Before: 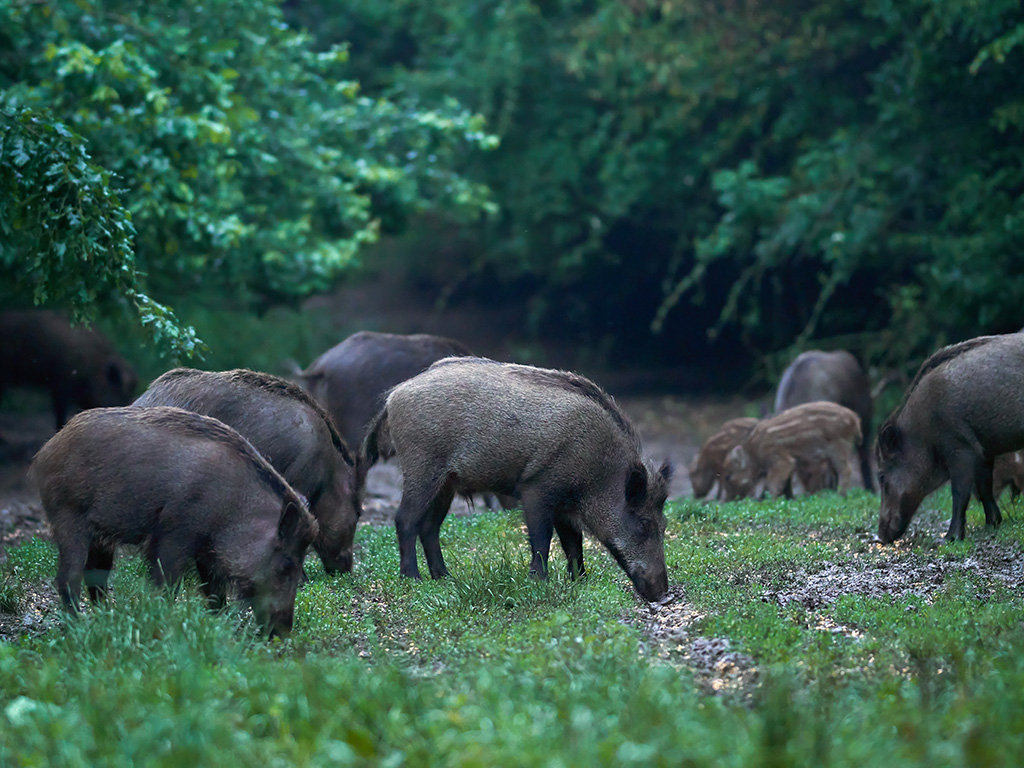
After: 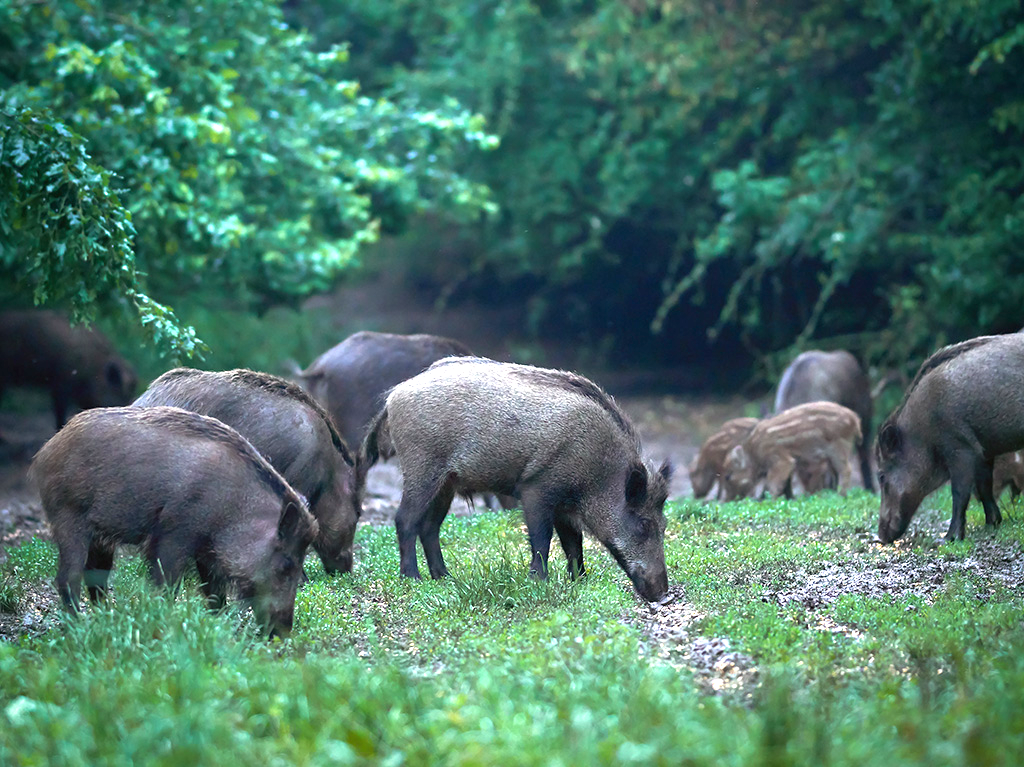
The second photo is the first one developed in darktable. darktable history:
vignetting: brightness -0.369, saturation 0.011, automatic ratio true, unbound false
crop: bottom 0.076%
exposure: black level correction 0, exposure 1.182 EV, compensate exposure bias true, compensate highlight preservation false
